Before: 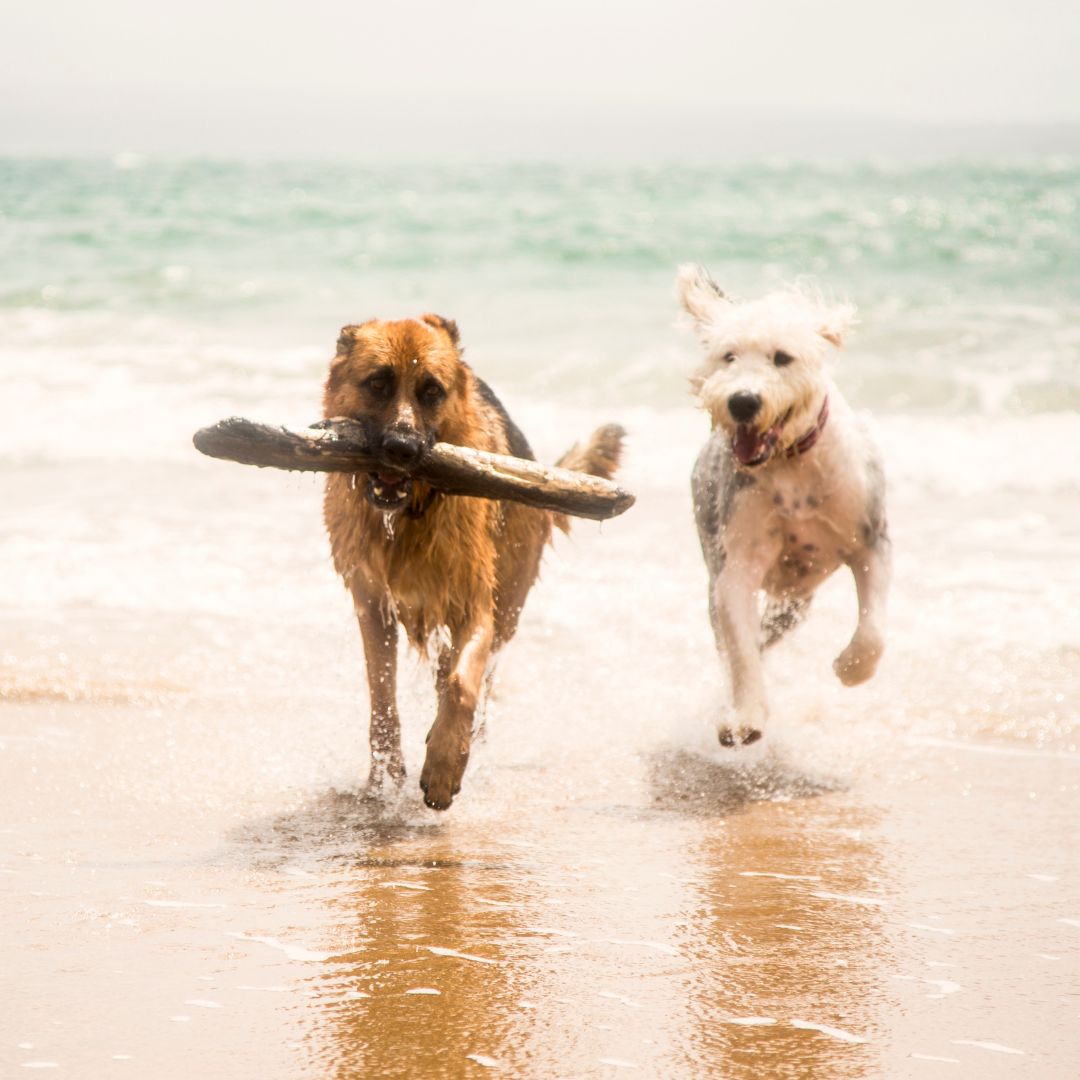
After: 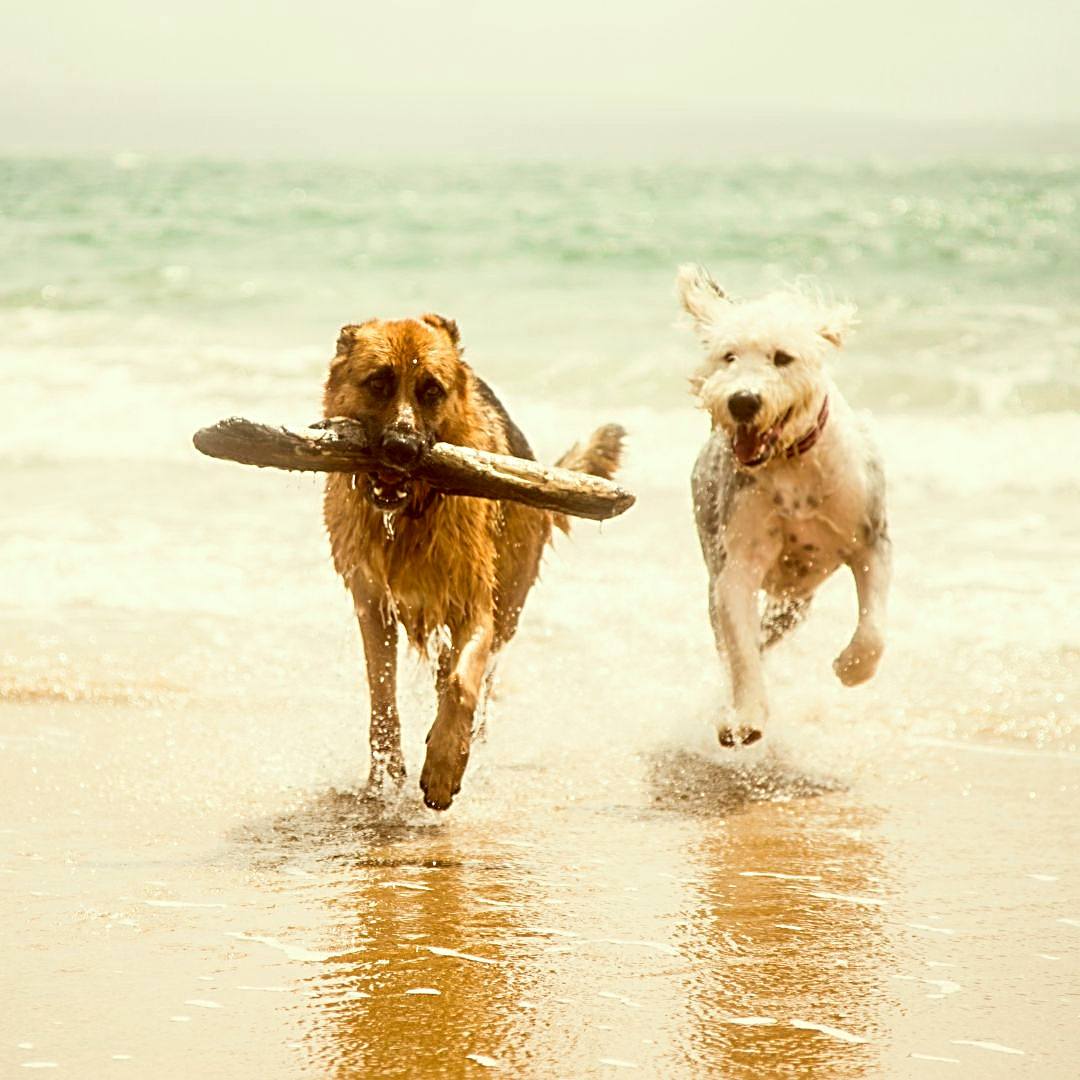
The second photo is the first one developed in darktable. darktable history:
color correction: highlights a* -6.1, highlights b* 9.16, shadows a* 10.78, shadows b* 23.97
sharpen: radius 2.995, amount 0.766
